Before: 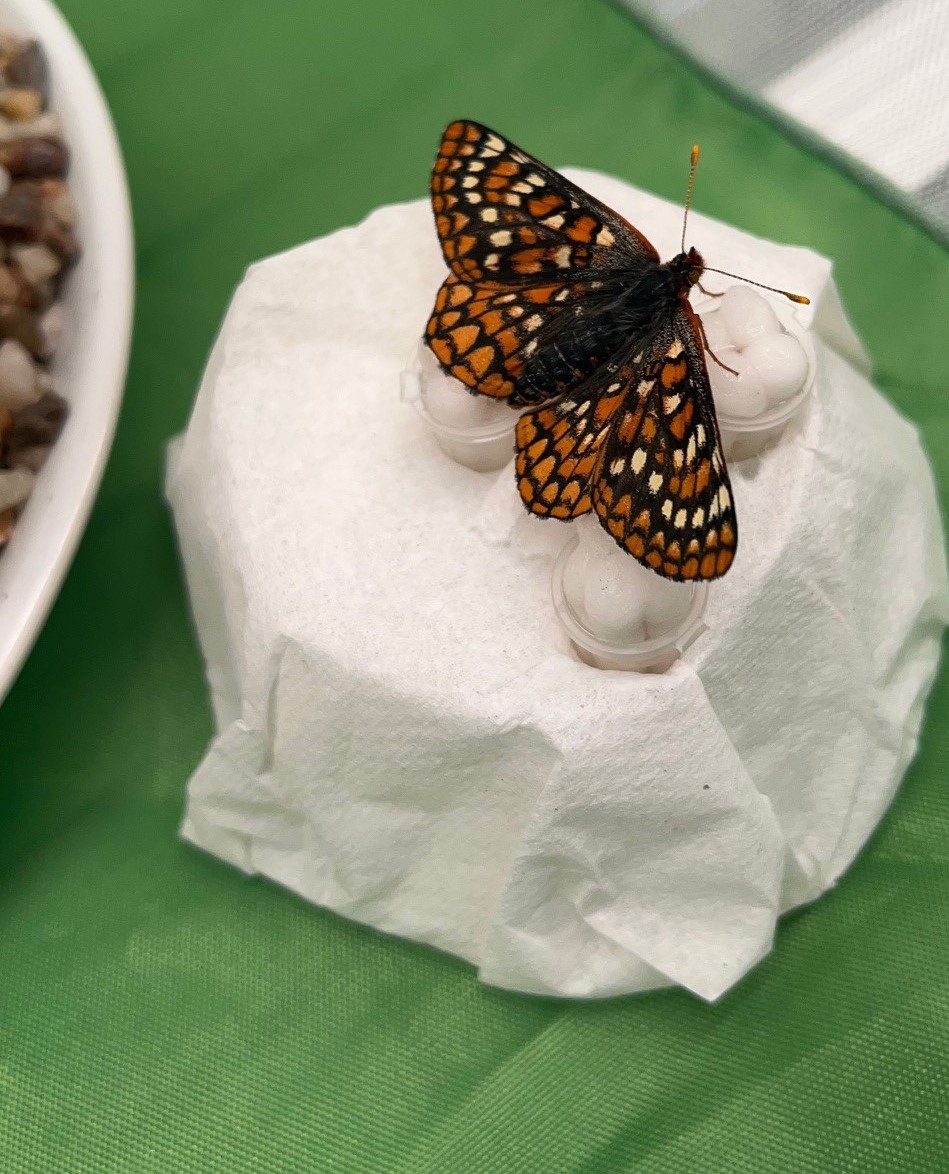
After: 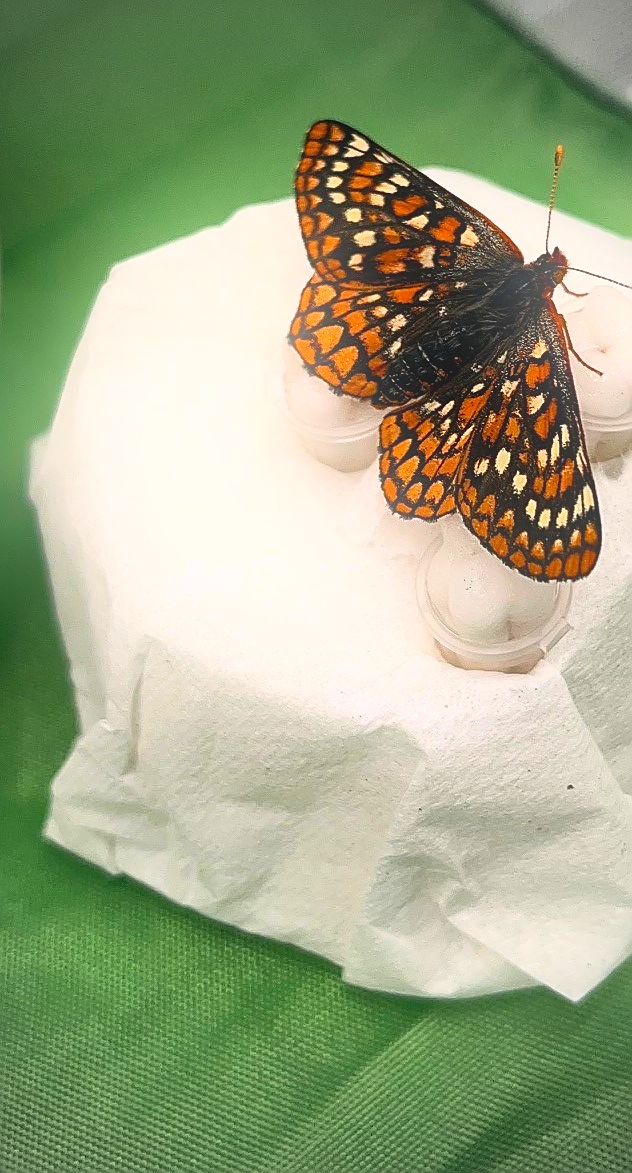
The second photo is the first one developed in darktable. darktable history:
shadows and highlights: low approximation 0.01, soften with gaussian
sharpen: radius 1.4, amount 1.25, threshold 0.7
vignetting: fall-off start 71.74%
contrast brightness saturation: contrast 0.23, brightness 0.1, saturation 0.29
bloom: size 16%, threshold 98%, strength 20%
crop and rotate: left 14.436%, right 18.898%
